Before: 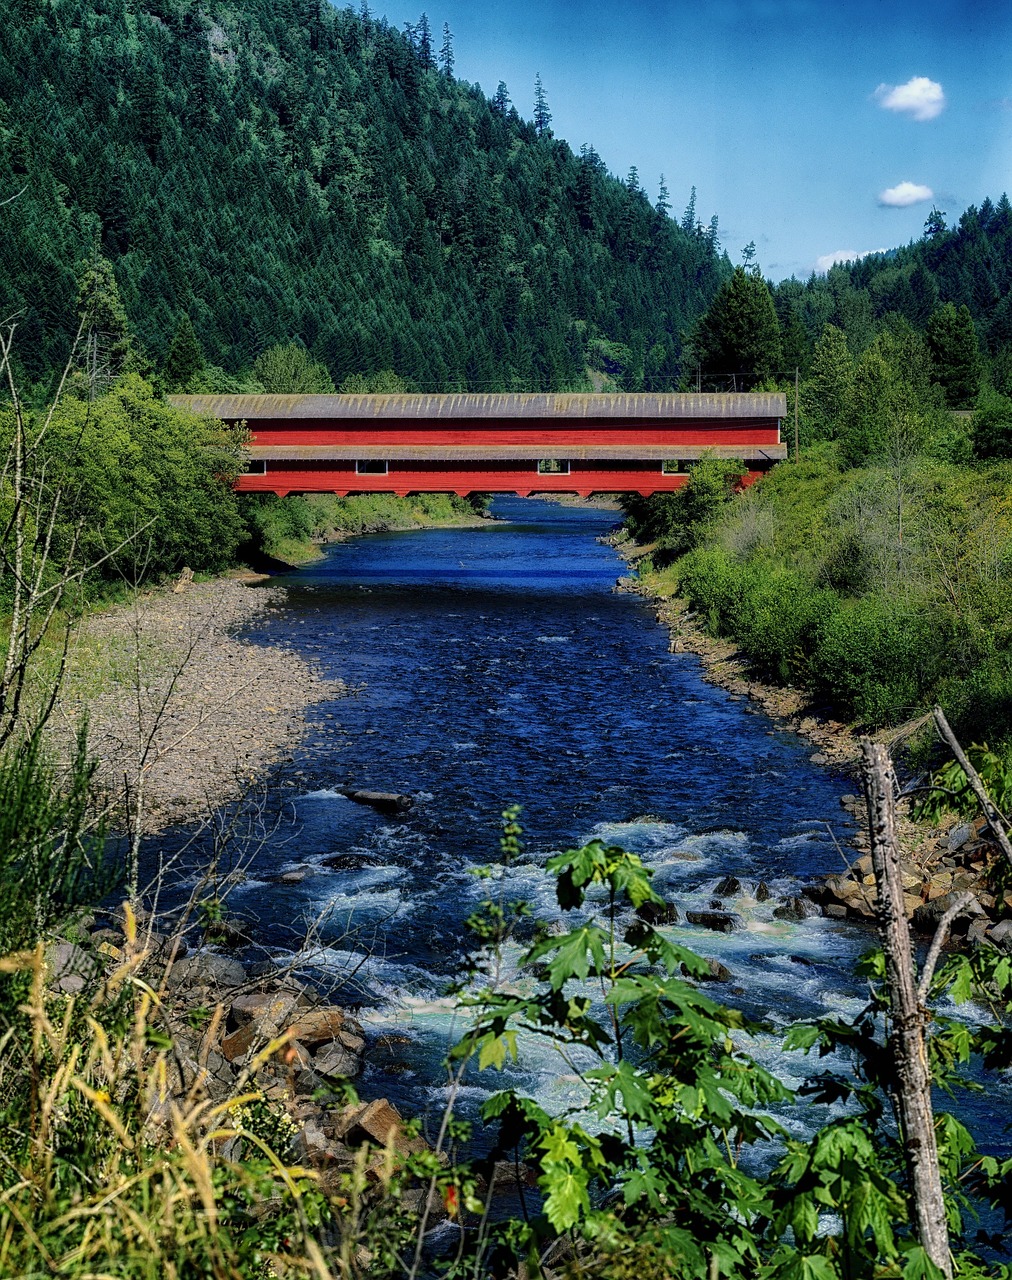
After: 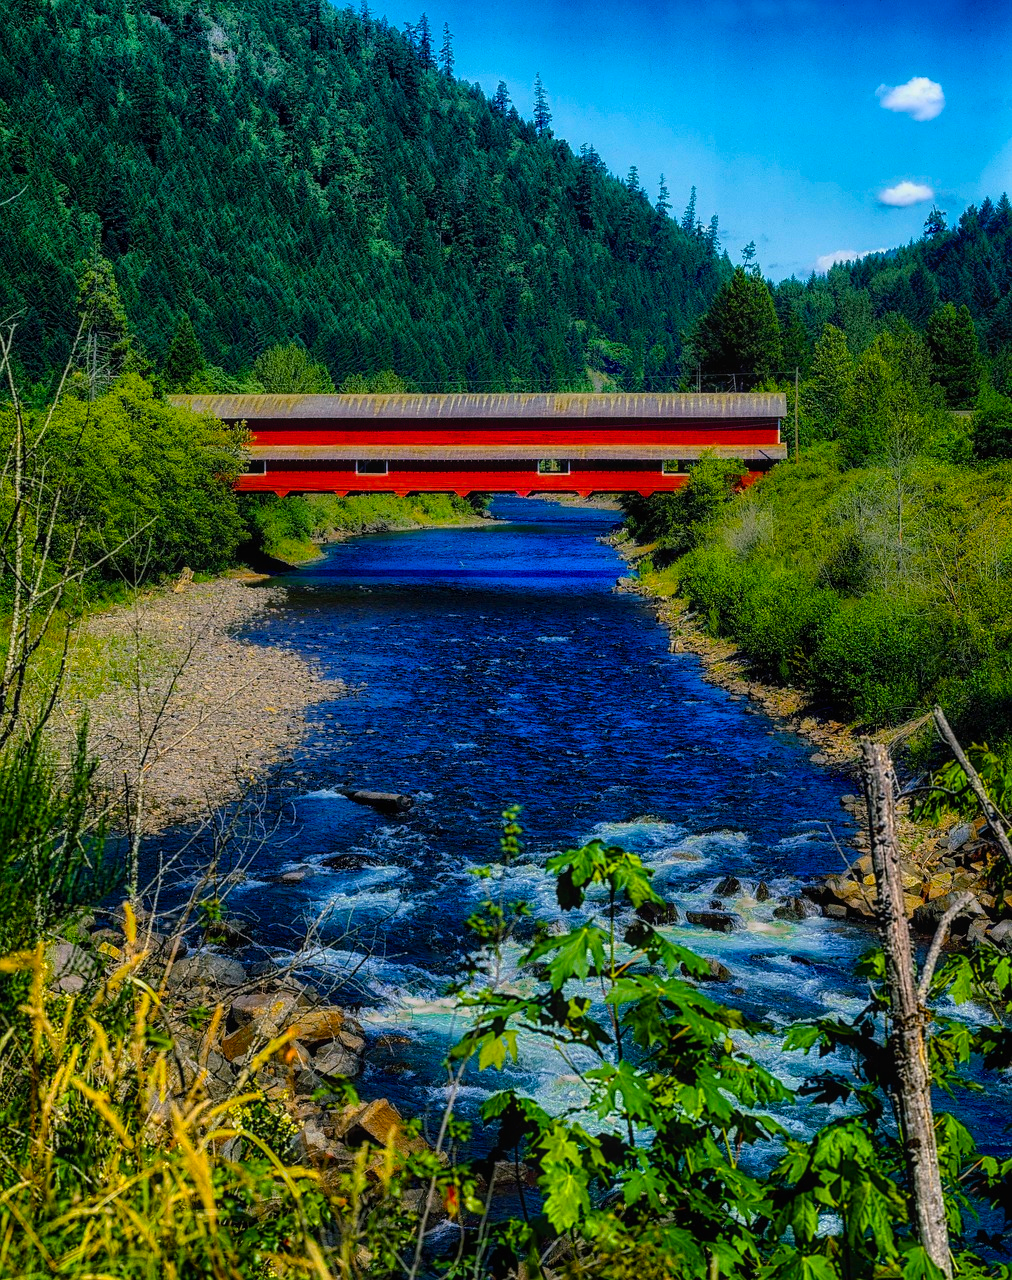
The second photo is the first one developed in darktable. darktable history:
local contrast: detail 109%
color balance rgb: highlights gain › chroma 0.203%, highlights gain › hue 331.12°, linear chroma grading › global chroma 24.652%, perceptual saturation grading › global saturation 41.22%
